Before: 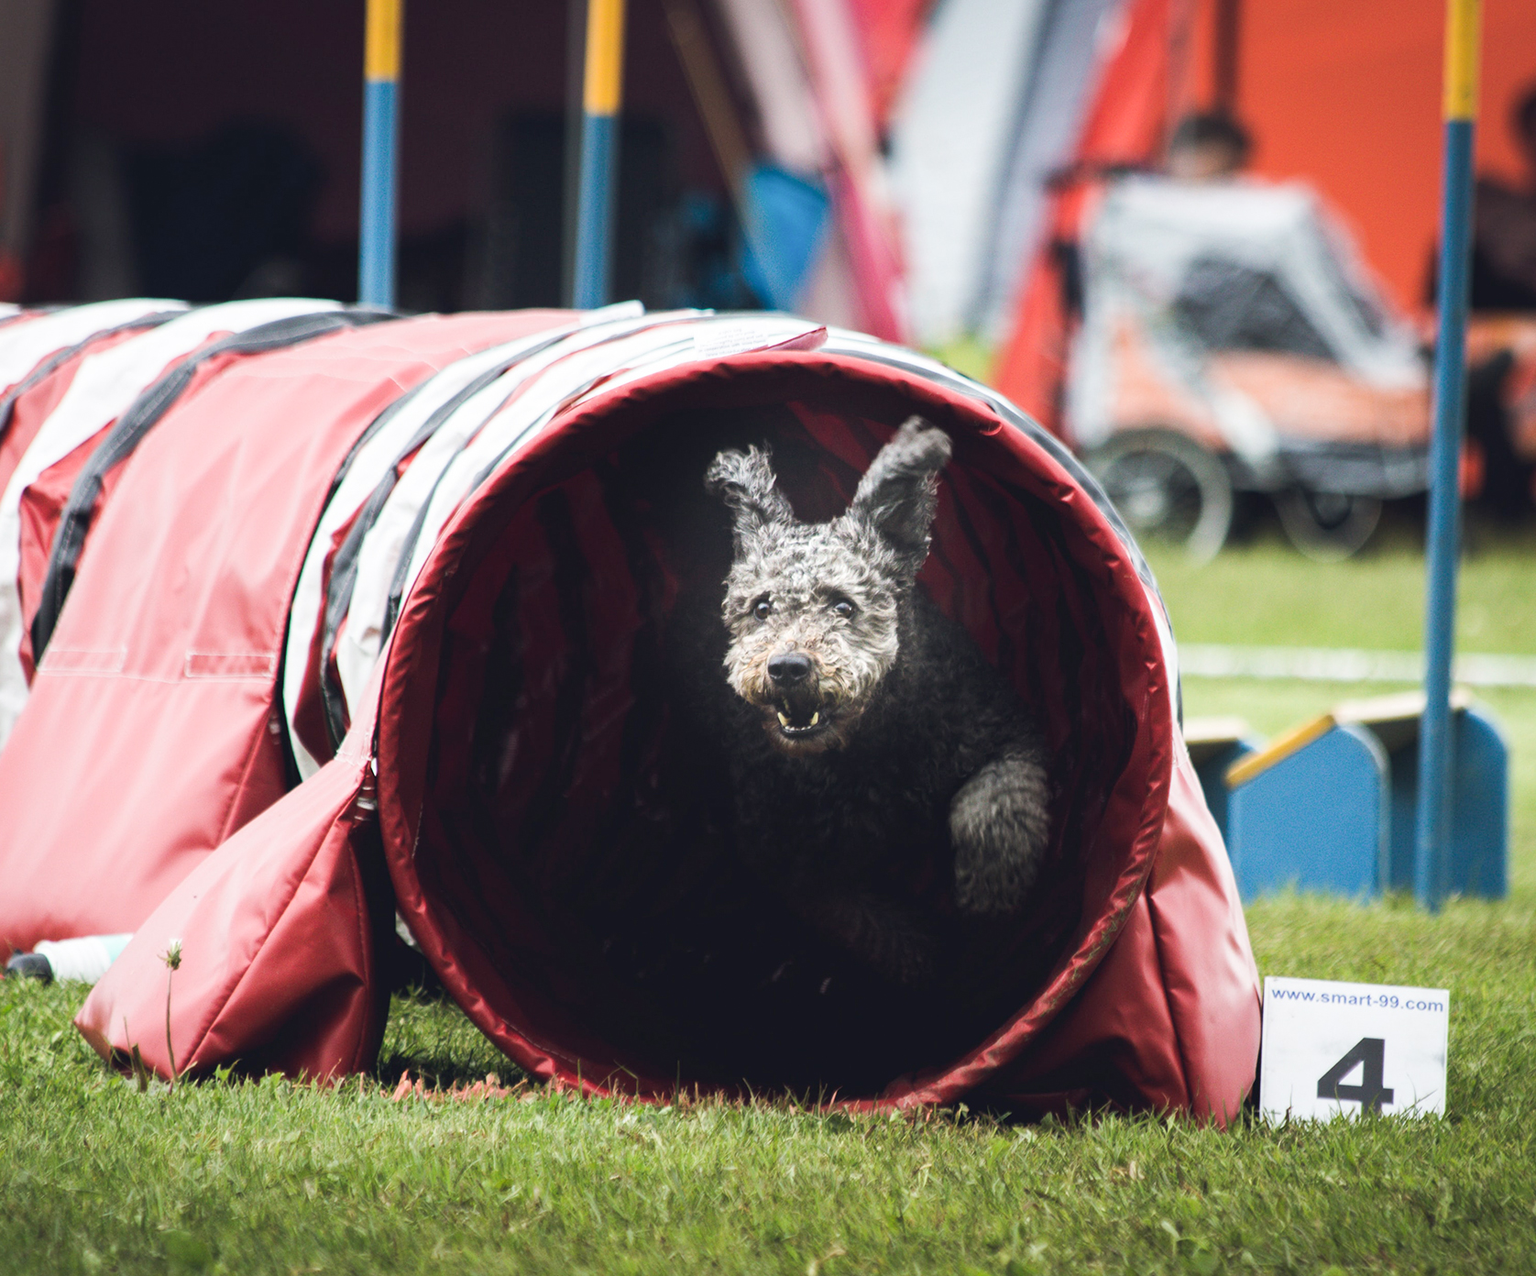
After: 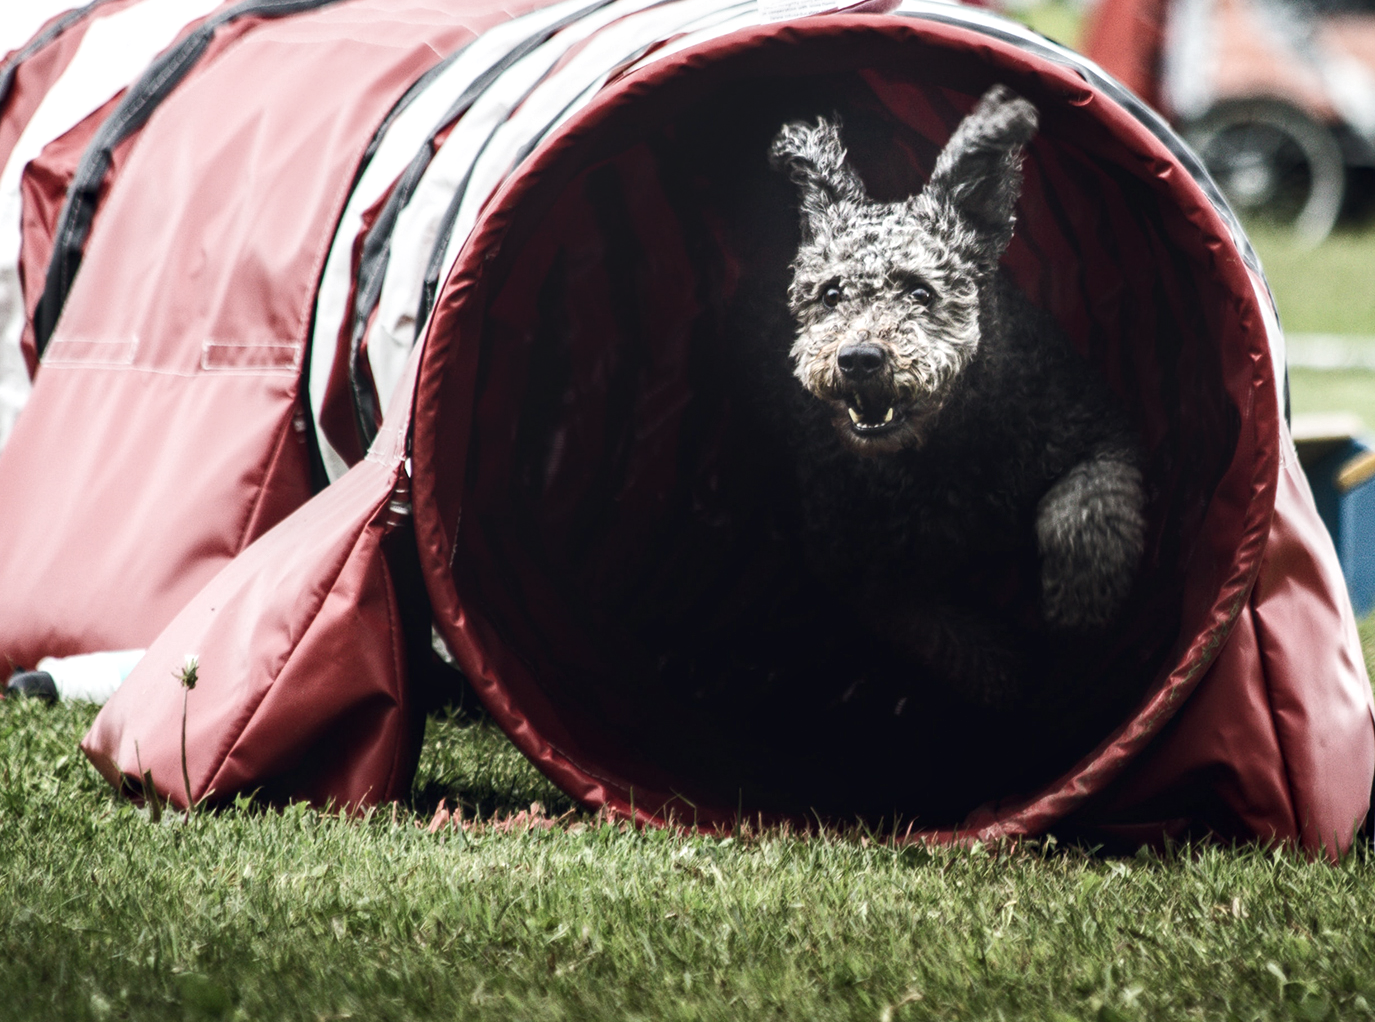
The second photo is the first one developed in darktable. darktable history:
color balance rgb: perceptual saturation grading › highlights -31.88%, perceptual saturation grading › mid-tones 5.8%, perceptual saturation grading › shadows 18.12%, perceptual brilliance grading › highlights 3.62%, perceptual brilliance grading › mid-tones -18.12%, perceptual brilliance grading › shadows -41.3%
local contrast: detail 130%
crop: top 26.531%, right 17.959%
